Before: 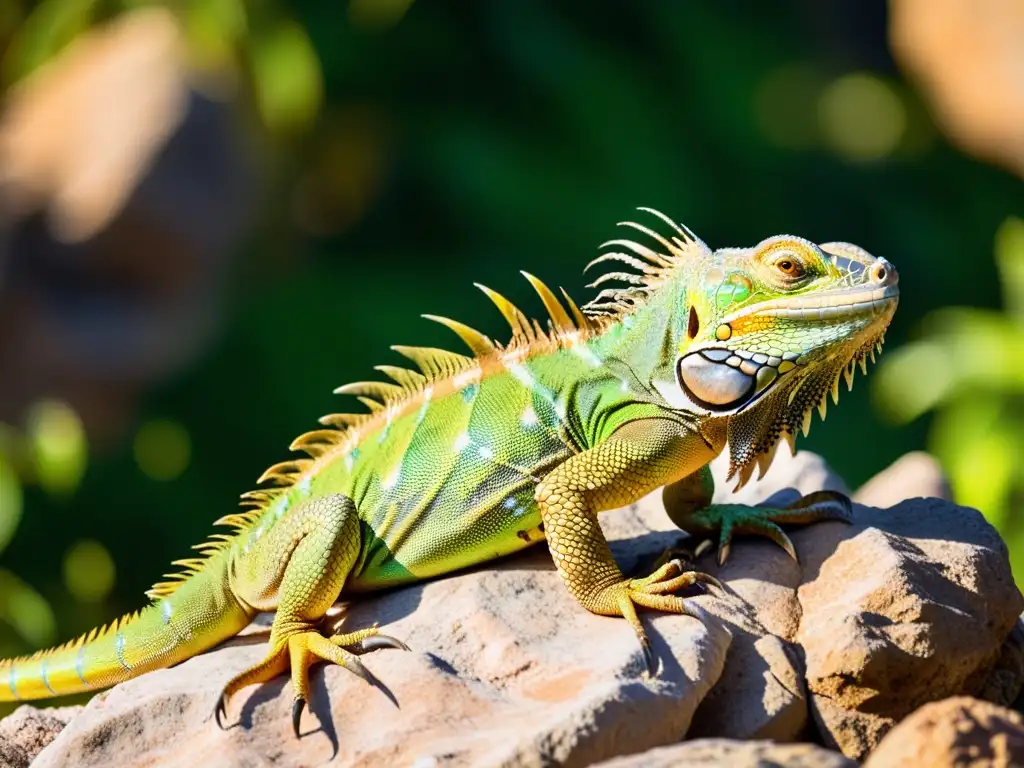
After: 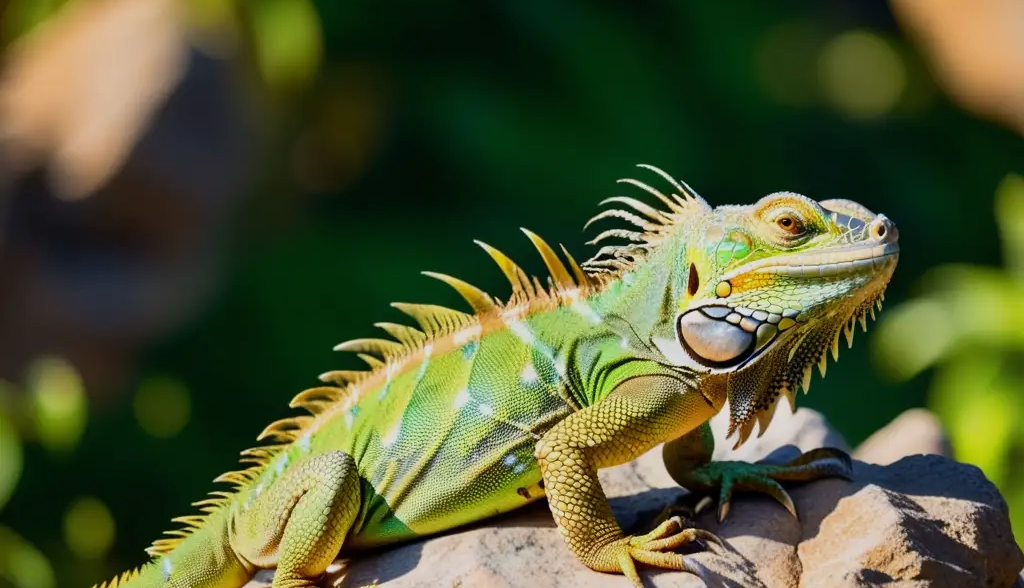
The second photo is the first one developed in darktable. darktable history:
crop: top 5.663%, bottom 17.746%
exposure: exposure -0.384 EV, compensate exposure bias true, compensate highlight preservation false
